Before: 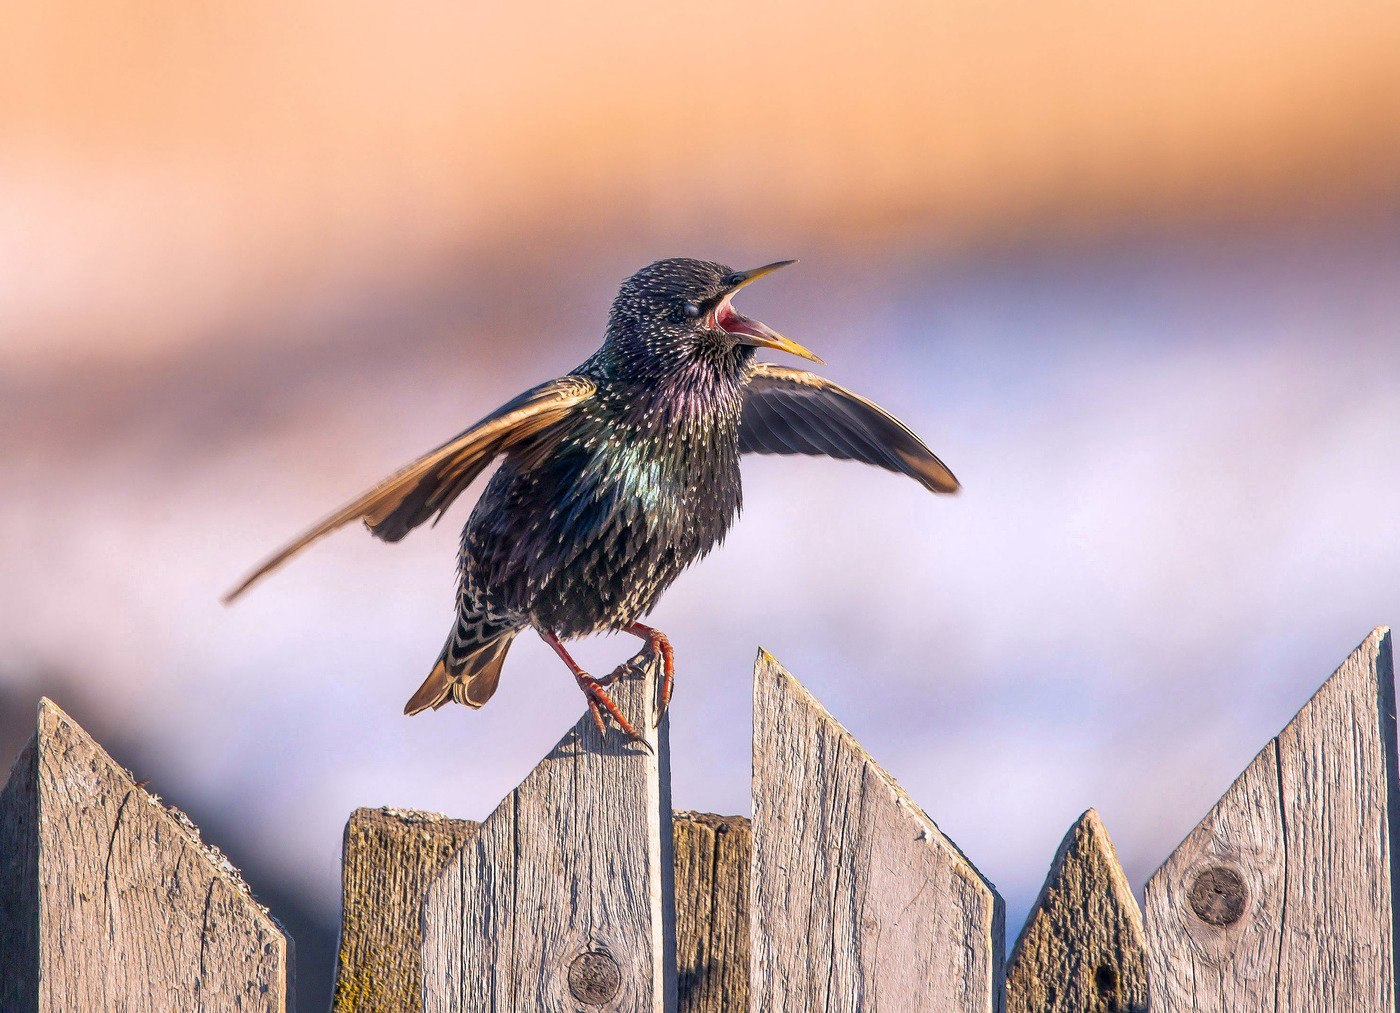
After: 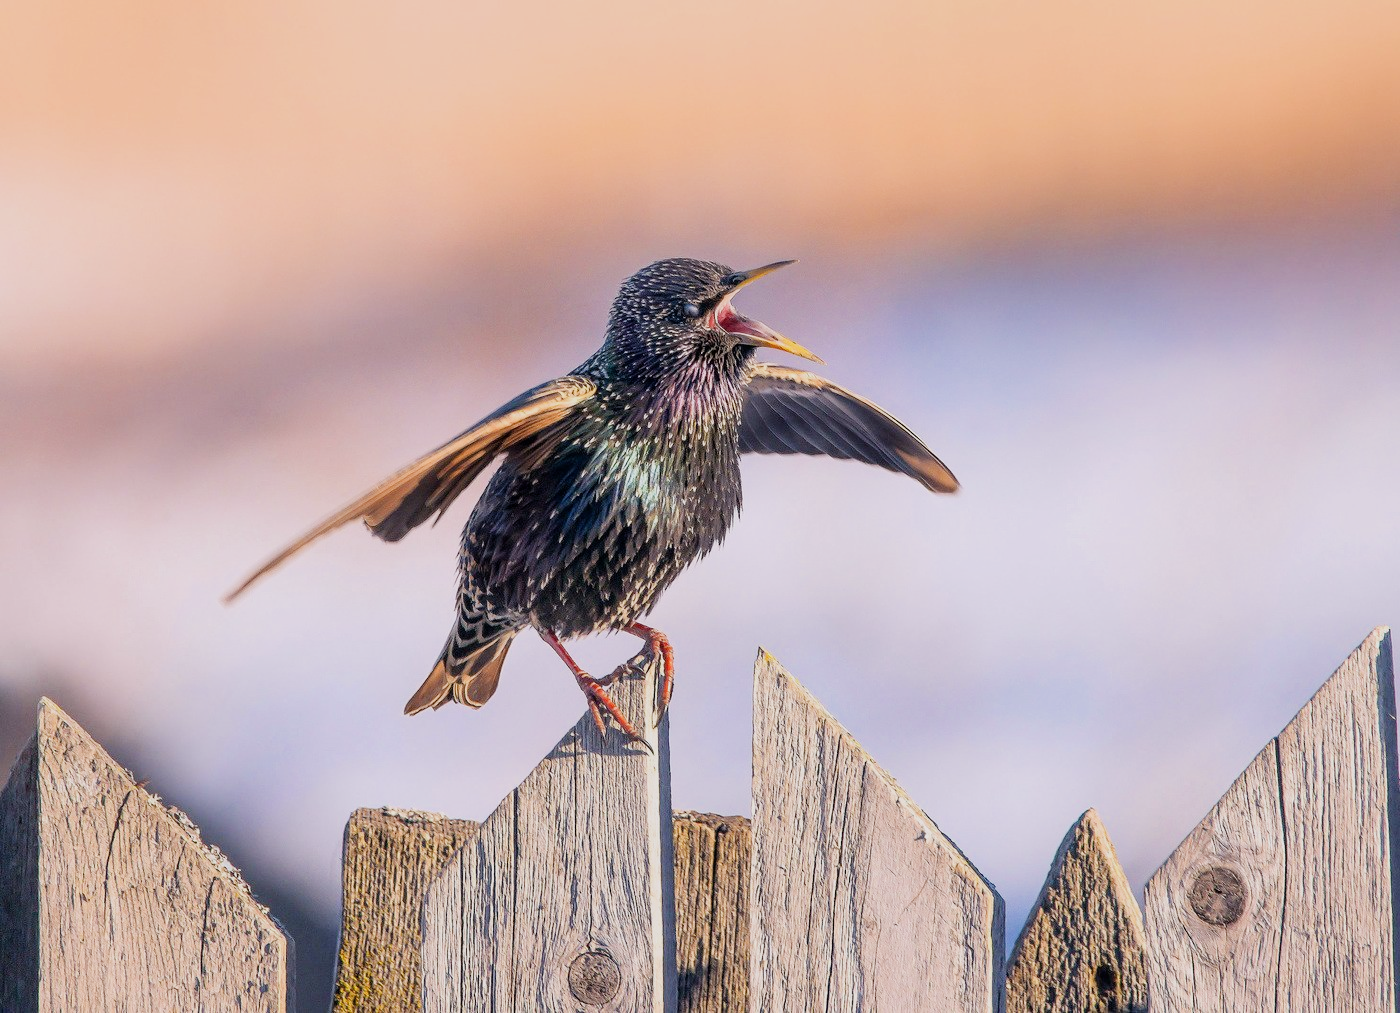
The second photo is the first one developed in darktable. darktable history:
filmic rgb: black relative exposure -7.65 EV, white relative exposure 4.56 EV, threshold 3.06 EV, hardness 3.61, contrast in shadows safe, enable highlight reconstruction true
exposure: black level correction 0.001, exposure 0.498 EV, compensate highlight preservation false
contrast equalizer: octaves 7, y [[0.5, 0.5, 0.472, 0.5, 0.5, 0.5], [0.5 ×6], [0.5 ×6], [0 ×6], [0 ×6]]
